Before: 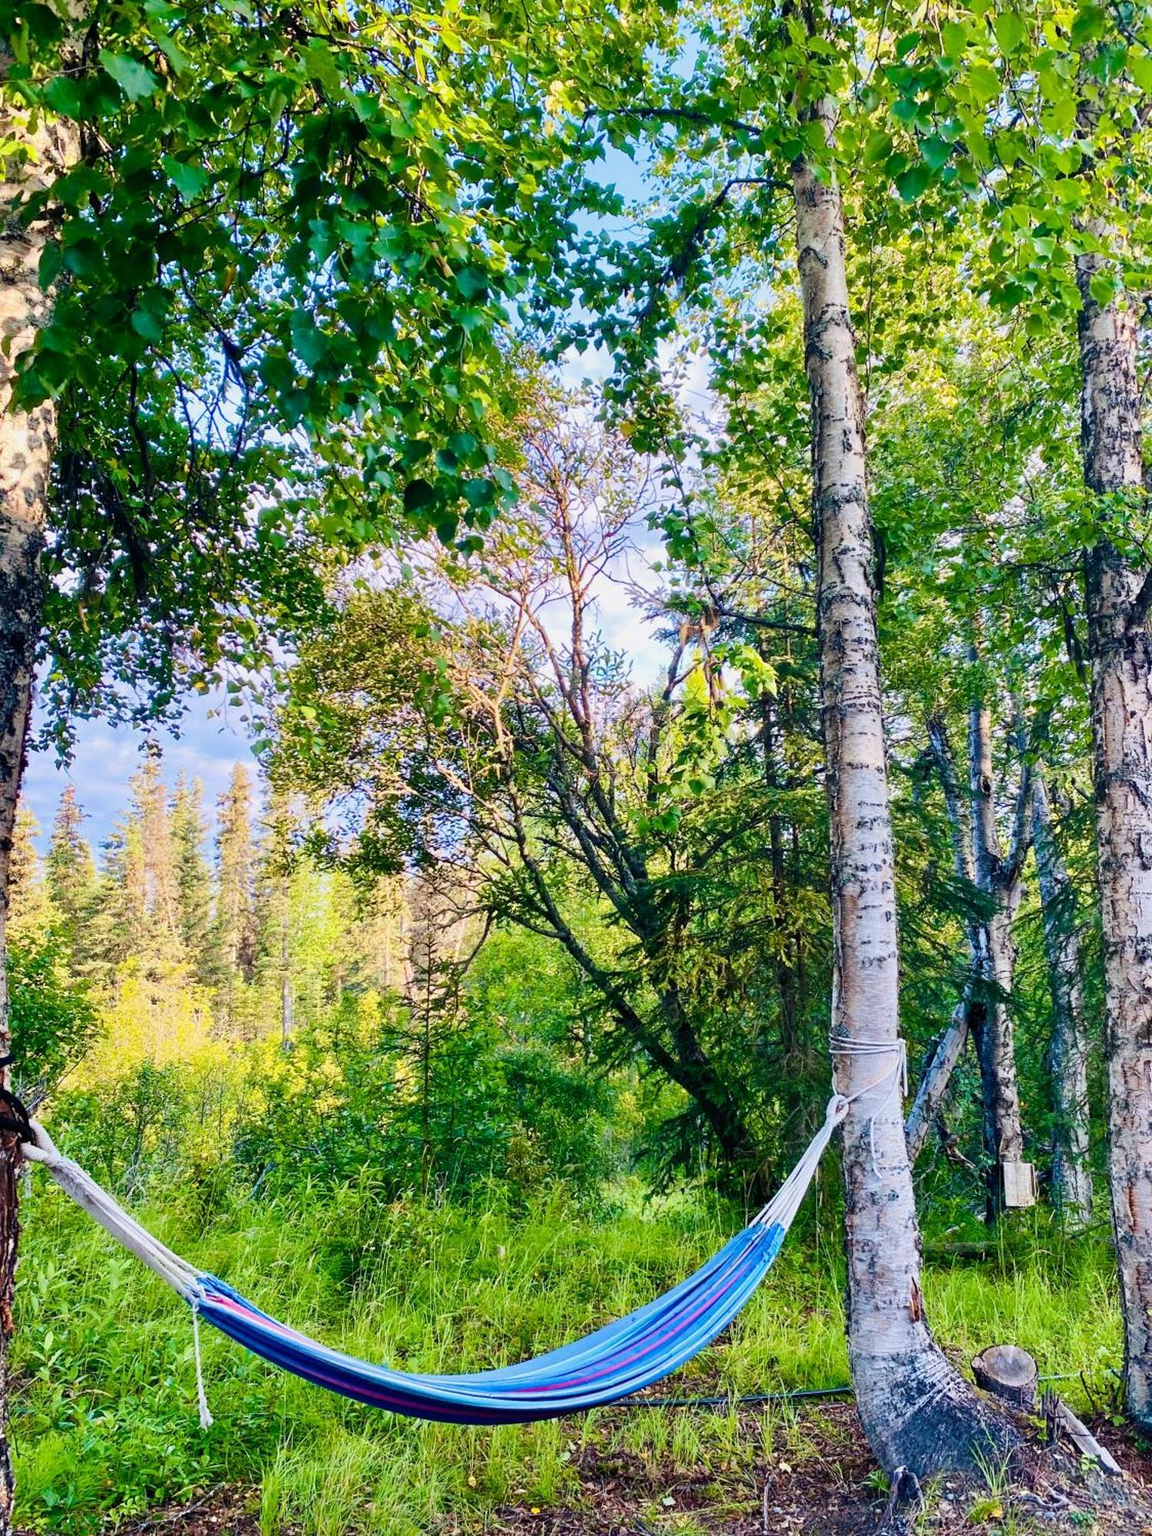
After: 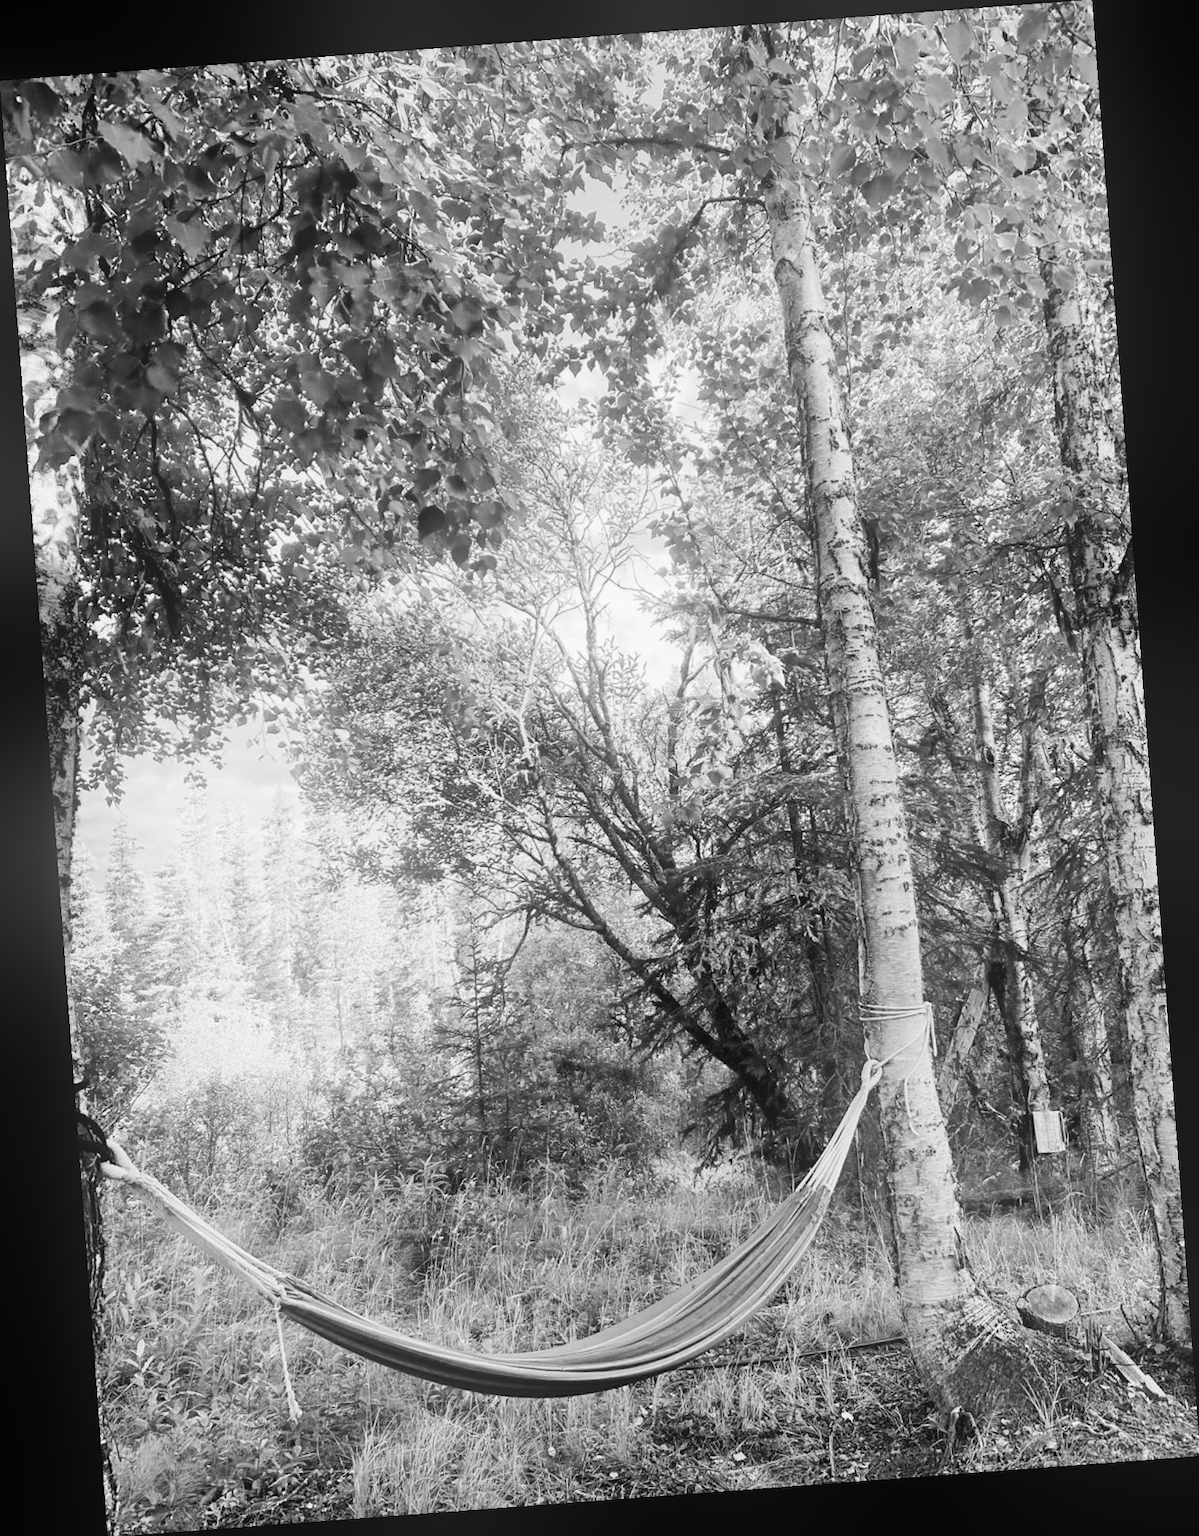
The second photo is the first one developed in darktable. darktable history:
bloom: on, module defaults
white balance: red 0.982, blue 1.018
monochrome: on, module defaults
rotate and perspective: rotation -4.25°, automatic cropping off
